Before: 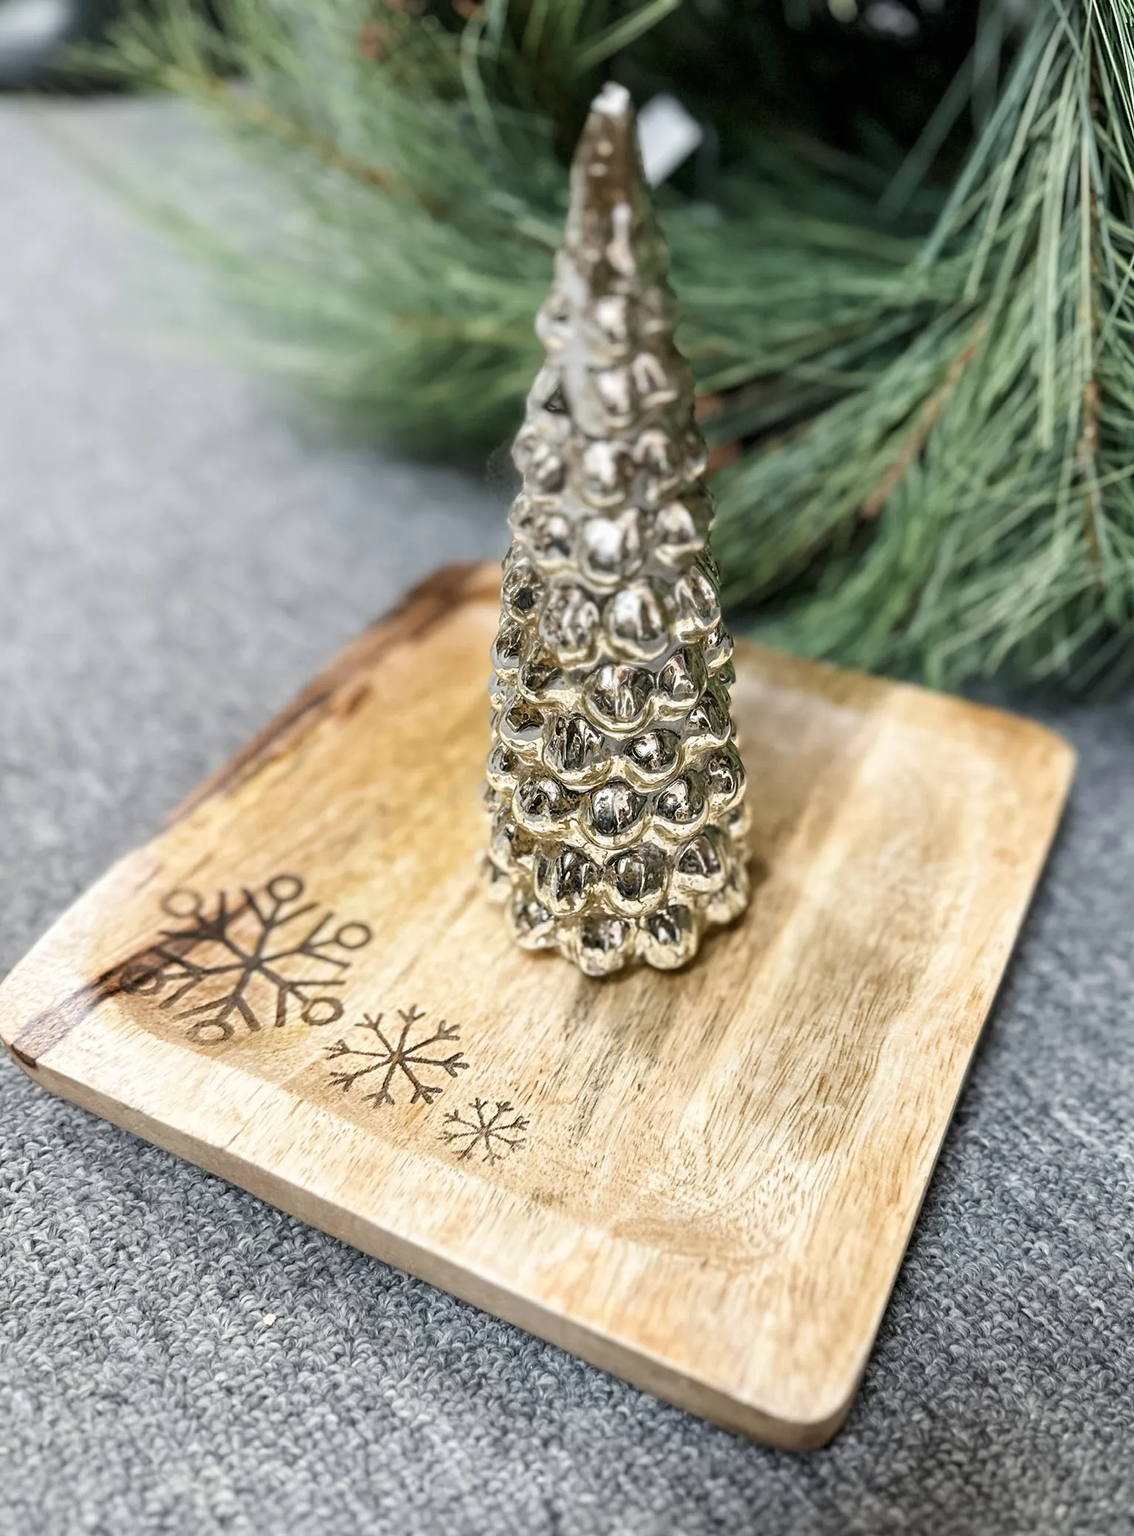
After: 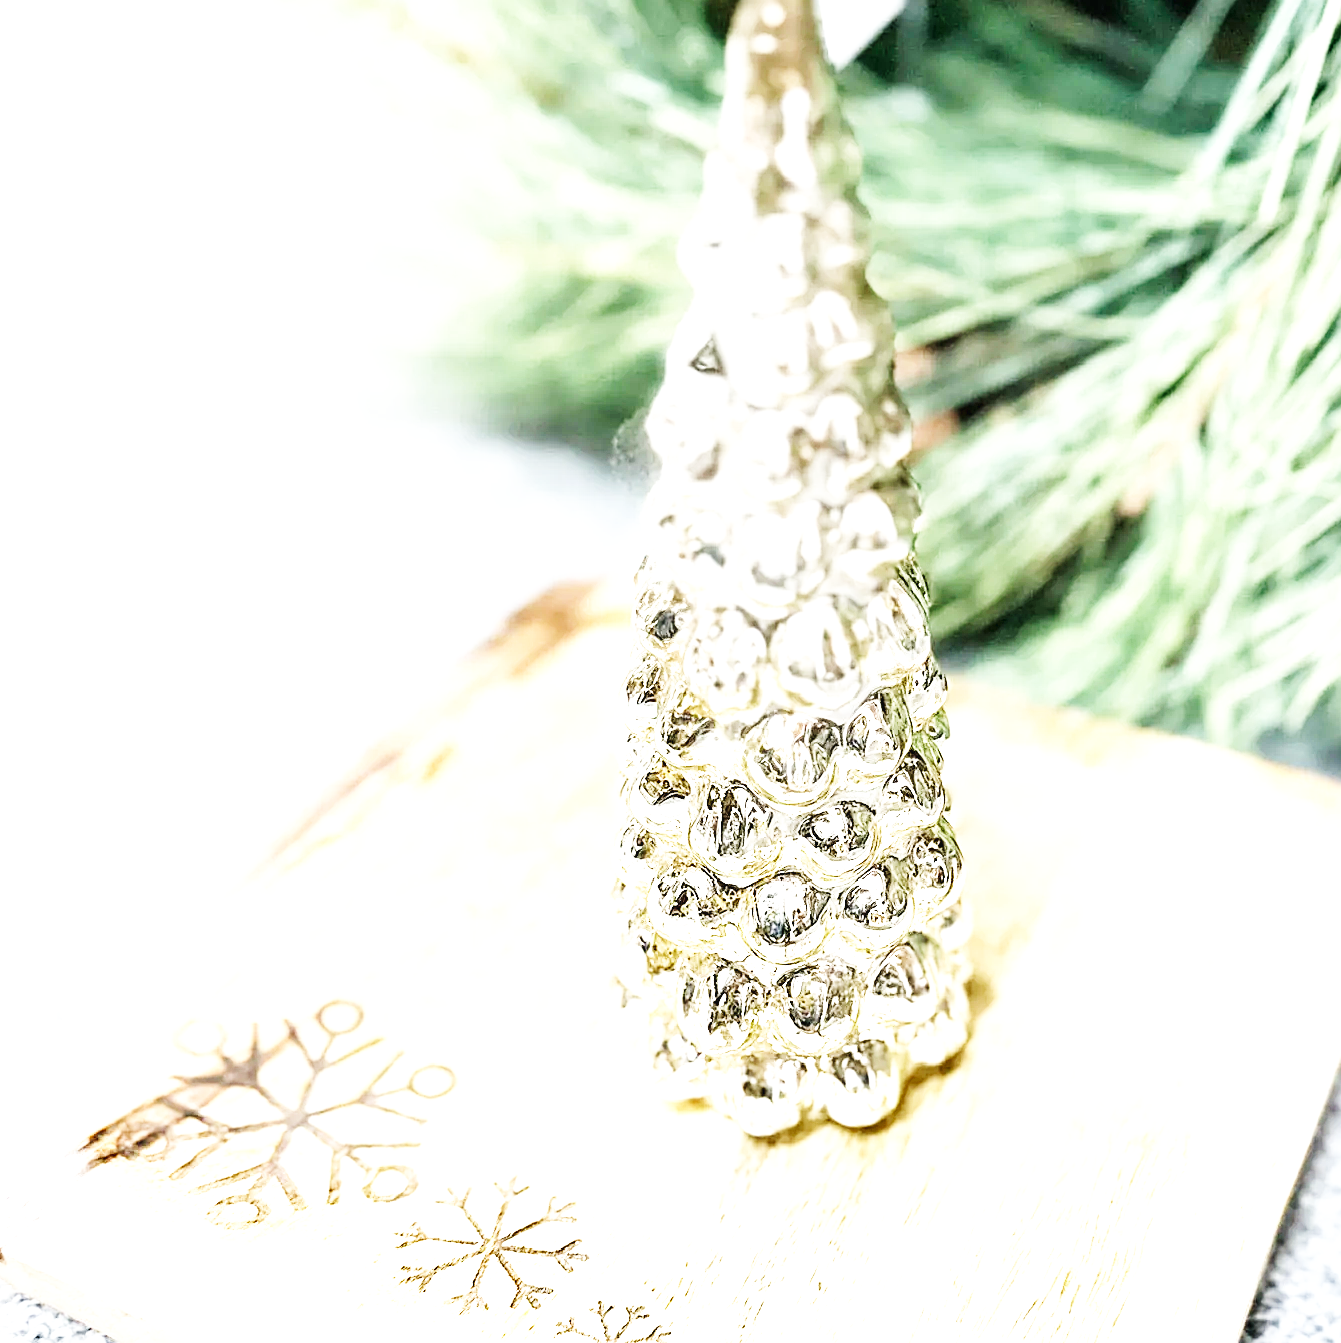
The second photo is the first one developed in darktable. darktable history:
exposure: black level correction 0, exposure 1.7 EV, compensate exposure bias true, compensate highlight preservation false
sharpen: on, module defaults
base curve: curves: ch0 [(0, 0.003) (0.001, 0.002) (0.006, 0.004) (0.02, 0.022) (0.048, 0.086) (0.094, 0.234) (0.162, 0.431) (0.258, 0.629) (0.385, 0.8) (0.548, 0.918) (0.751, 0.988) (1, 1)], preserve colors none
color zones: curves: ch1 [(0.113, 0.438) (0.75, 0.5)]; ch2 [(0.12, 0.526) (0.75, 0.5)]
crop: left 3.015%, top 8.969%, right 9.647%, bottom 26.457%
tone equalizer: on, module defaults
rotate and perspective: automatic cropping original format, crop left 0, crop top 0
